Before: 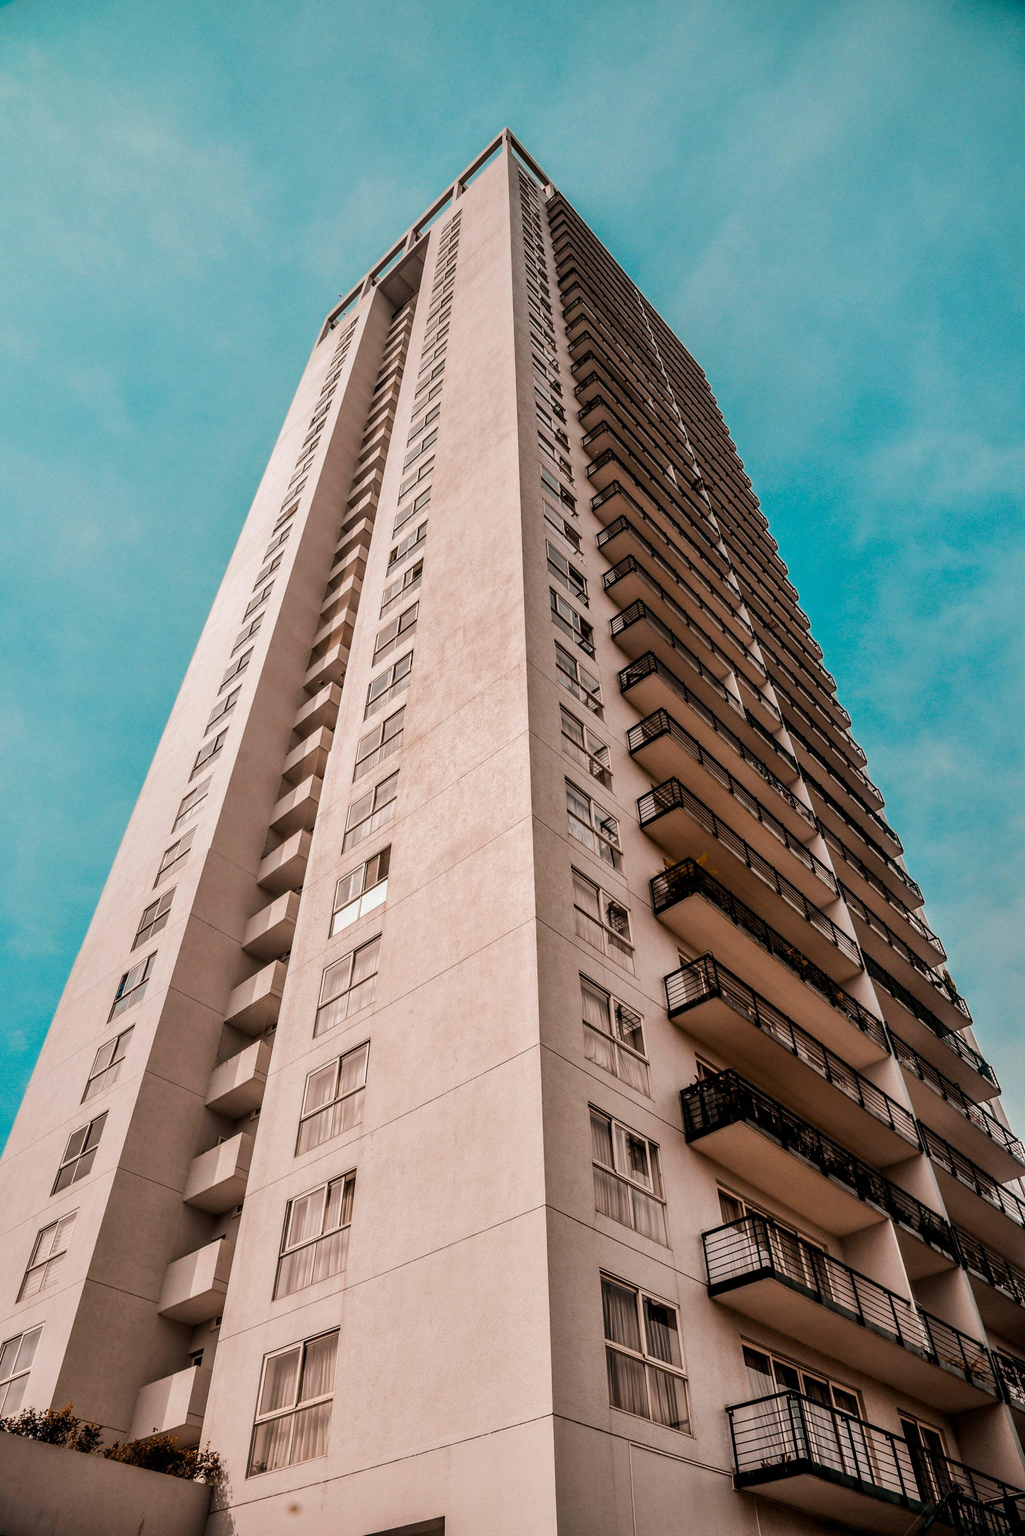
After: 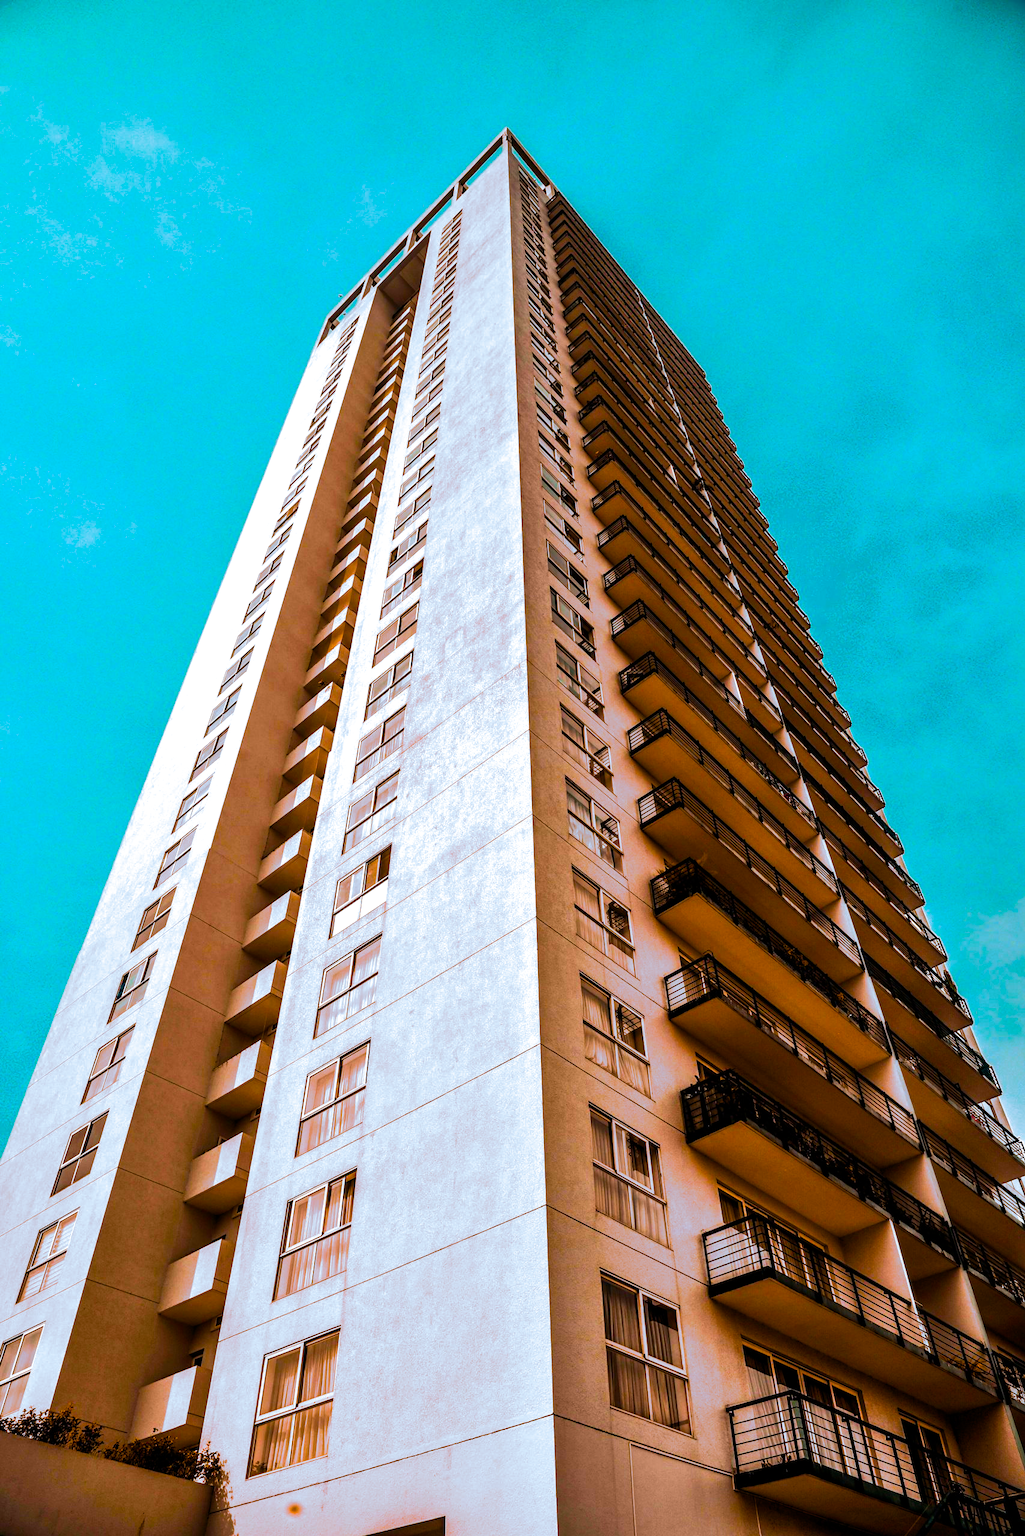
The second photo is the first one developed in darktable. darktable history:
color balance rgb: linear chroma grading › shadows -40%, linear chroma grading › highlights 40%, linear chroma grading › global chroma 45%, linear chroma grading › mid-tones -30%, perceptual saturation grading › global saturation 55%, perceptual saturation grading › highlights -50%, perceptual saturation grading › mid-tones 40%, perceptual saturation grading › shadows 30%, perceptual brilliance grading › global brilliance 20%, perceptual brilliance grading › shadows -40%, global vibrance 35%
split-toning: shadows › hue 351.18°, shadows › saturation 0.86, highlights › hue 218.82°, highlights › saturation 0.73, balance -19.167
